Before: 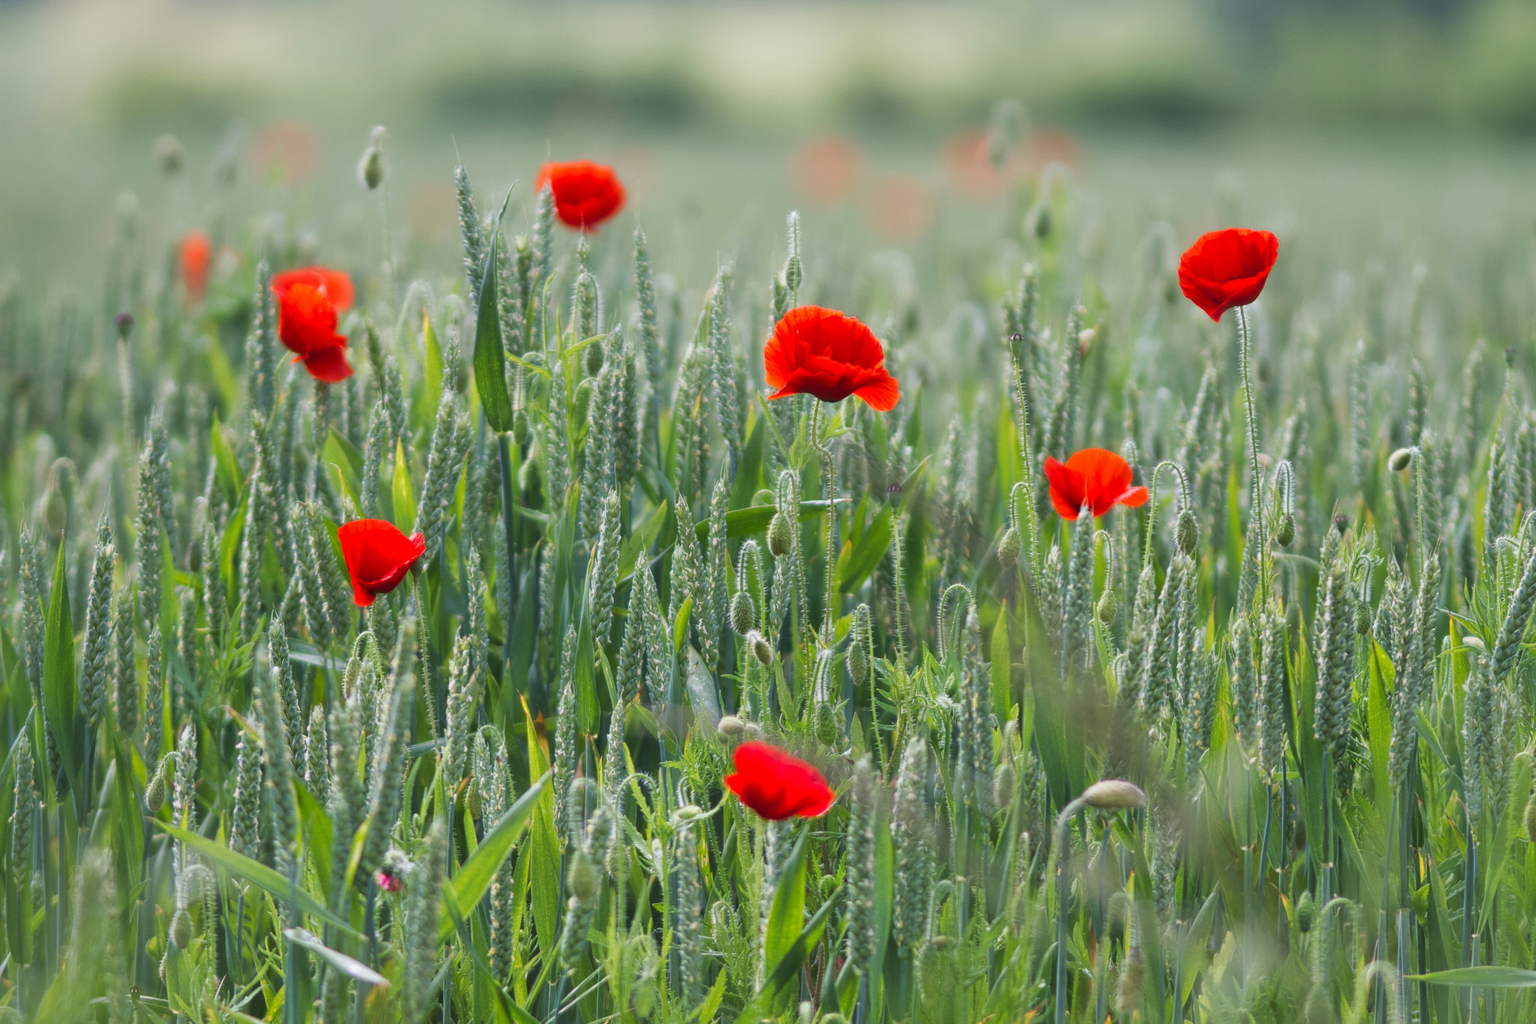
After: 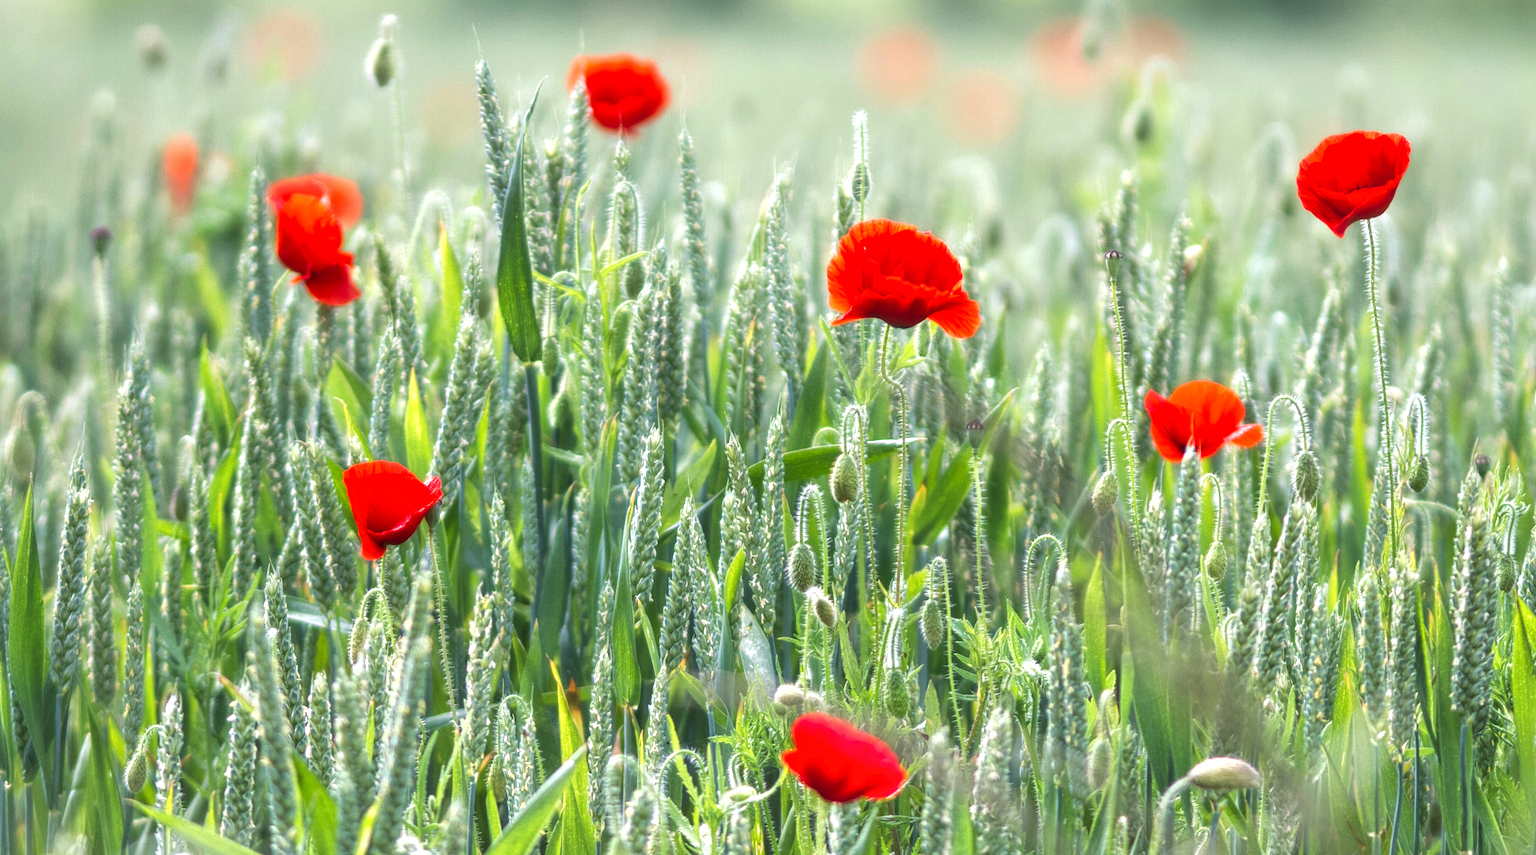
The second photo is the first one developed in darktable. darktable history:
local contrast: on, module defaults
crop and rotate: left 2.344%, top 11.069%, right 9.538%, bottom 15.278%
exposure: exposure 0.773 EV, compensate highlight preservation false
